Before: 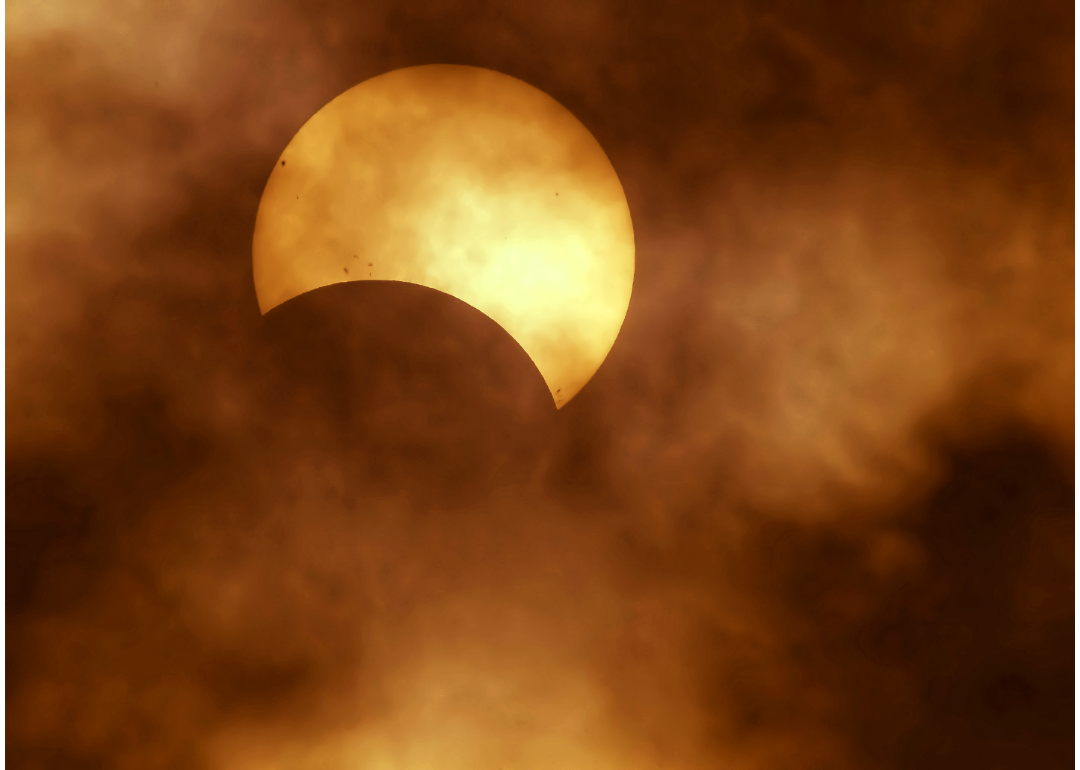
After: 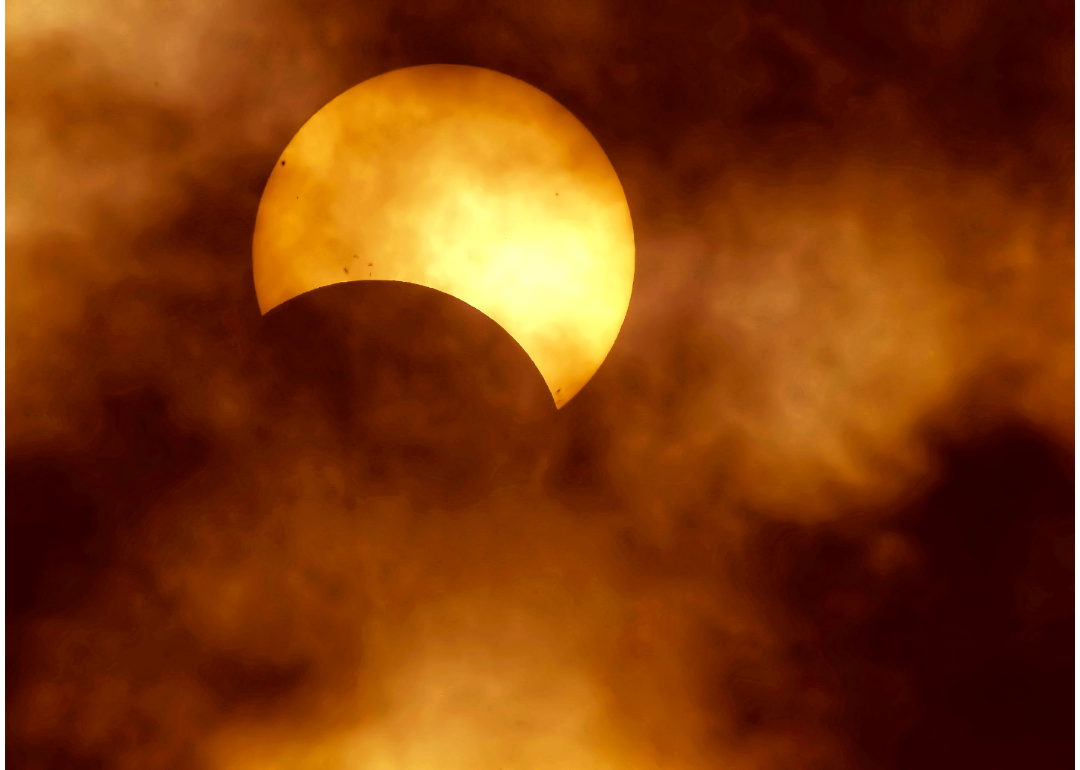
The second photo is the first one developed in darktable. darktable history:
contrast brightness saturation: saturation 0.184
tone curve: curves: ch0 [(0, 0) (0.003, 0.003) (0.011, 0.003) (0.025, 0.007) (0.044, 0.014) (0.069, 0.02) (0.1, 0.03) (0.136, 0.054) (0.177, 0.099) (0.224, 0.156) (0.277, 0.227) (0.335, 0.302) (0.399, 0.375) (0.468, 0.456) (0.543, 0.54) (0.623, 0.625) (0.709, 0.717) (0.801, 0.807) (0.898, 0.895) (1, 1)], color space Lab, independent channels, preserve colors none
exposure: exposure 0.203 EV, compensate highlight preservation false
